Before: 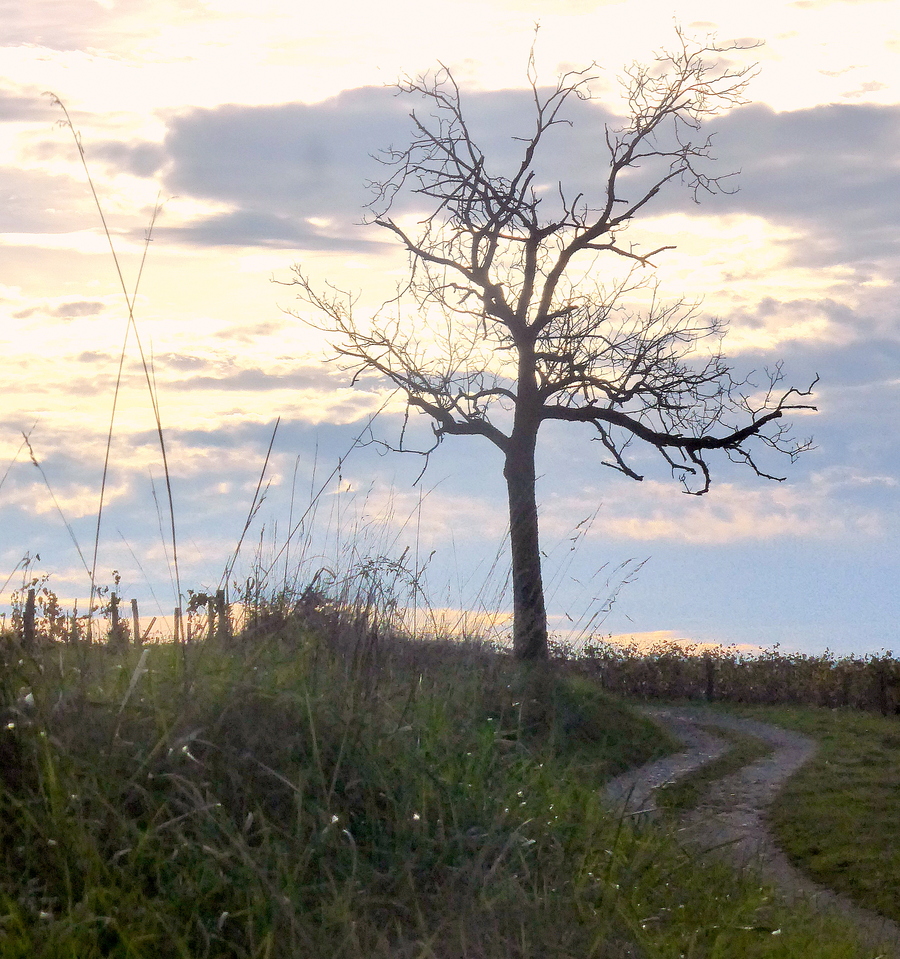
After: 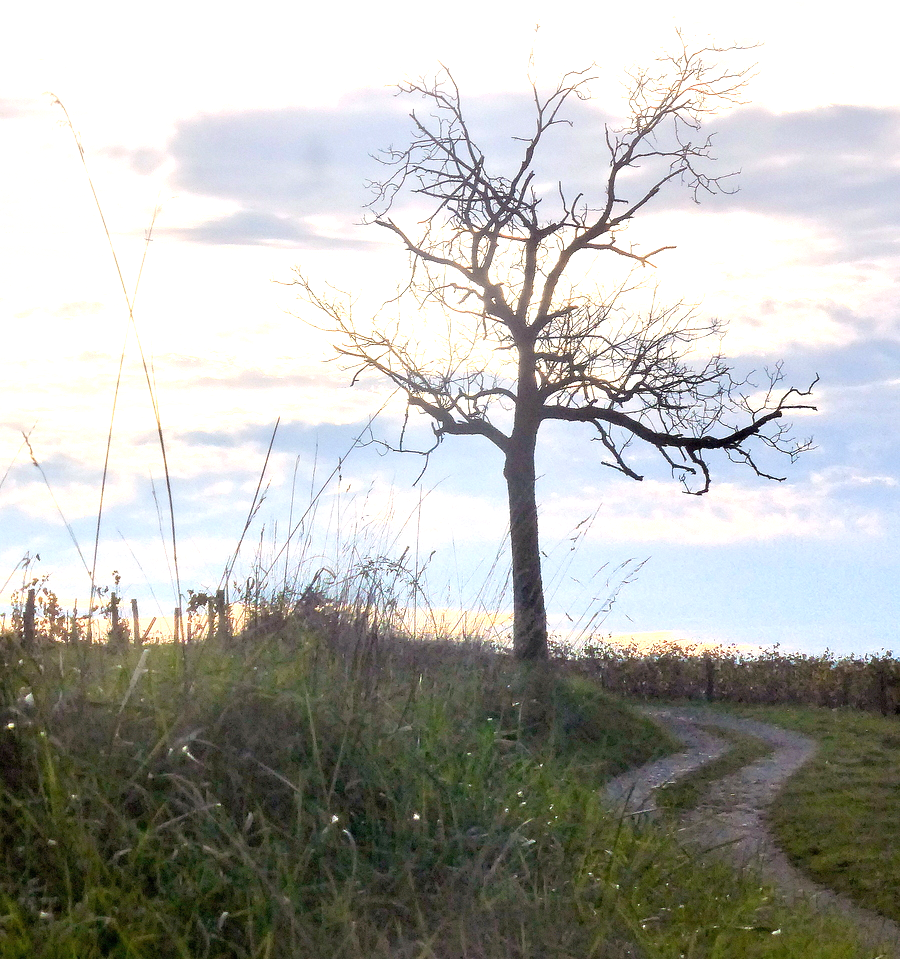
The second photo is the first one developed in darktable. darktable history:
exposure: black level correction 0, exposure 0.686 EV, compensate exposure bias true, compensate highlight preservation false
